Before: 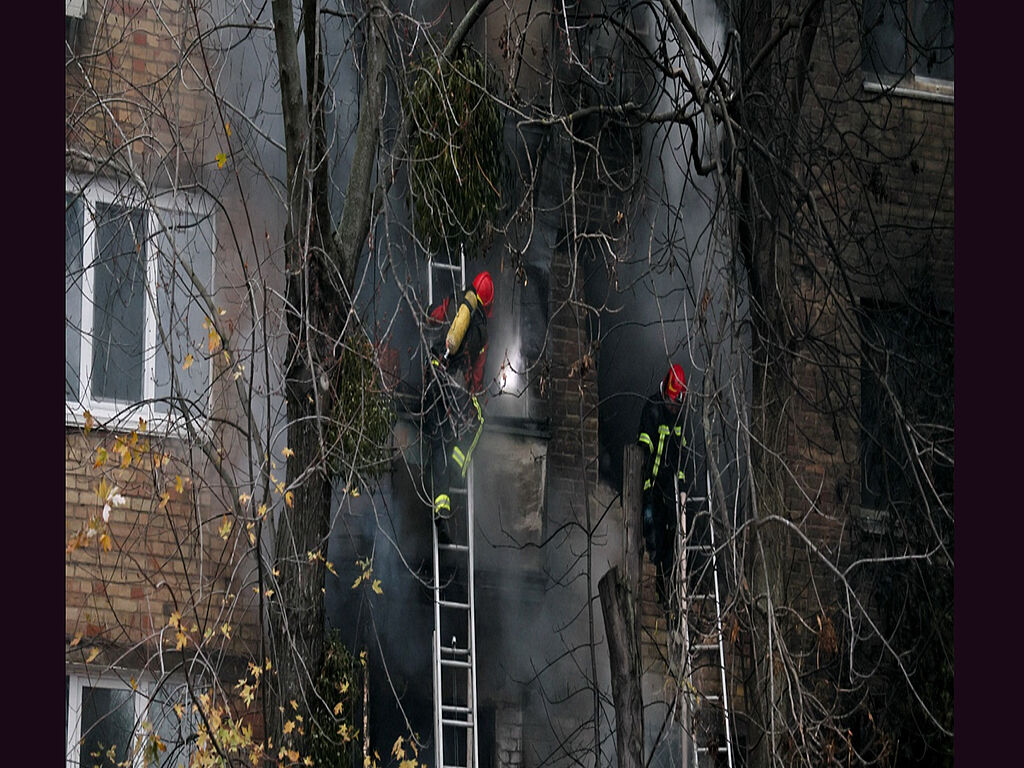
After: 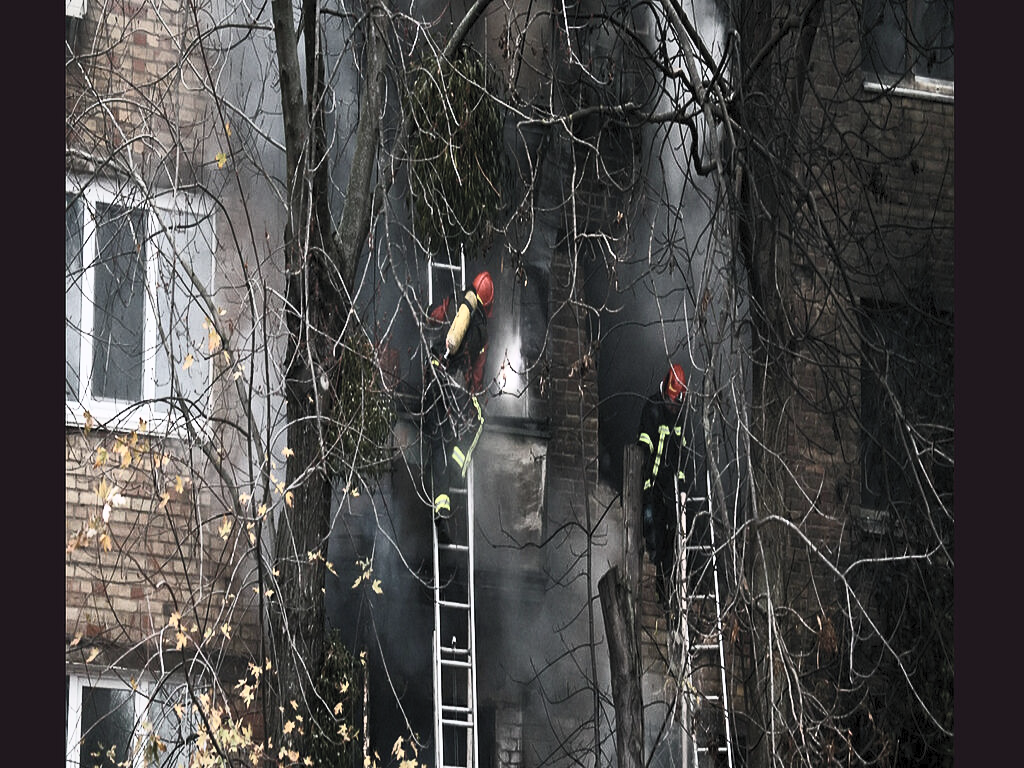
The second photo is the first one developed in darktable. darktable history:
contrast brightness saturation: contrast 0.57, brightness 0.57, saturation -0.34
